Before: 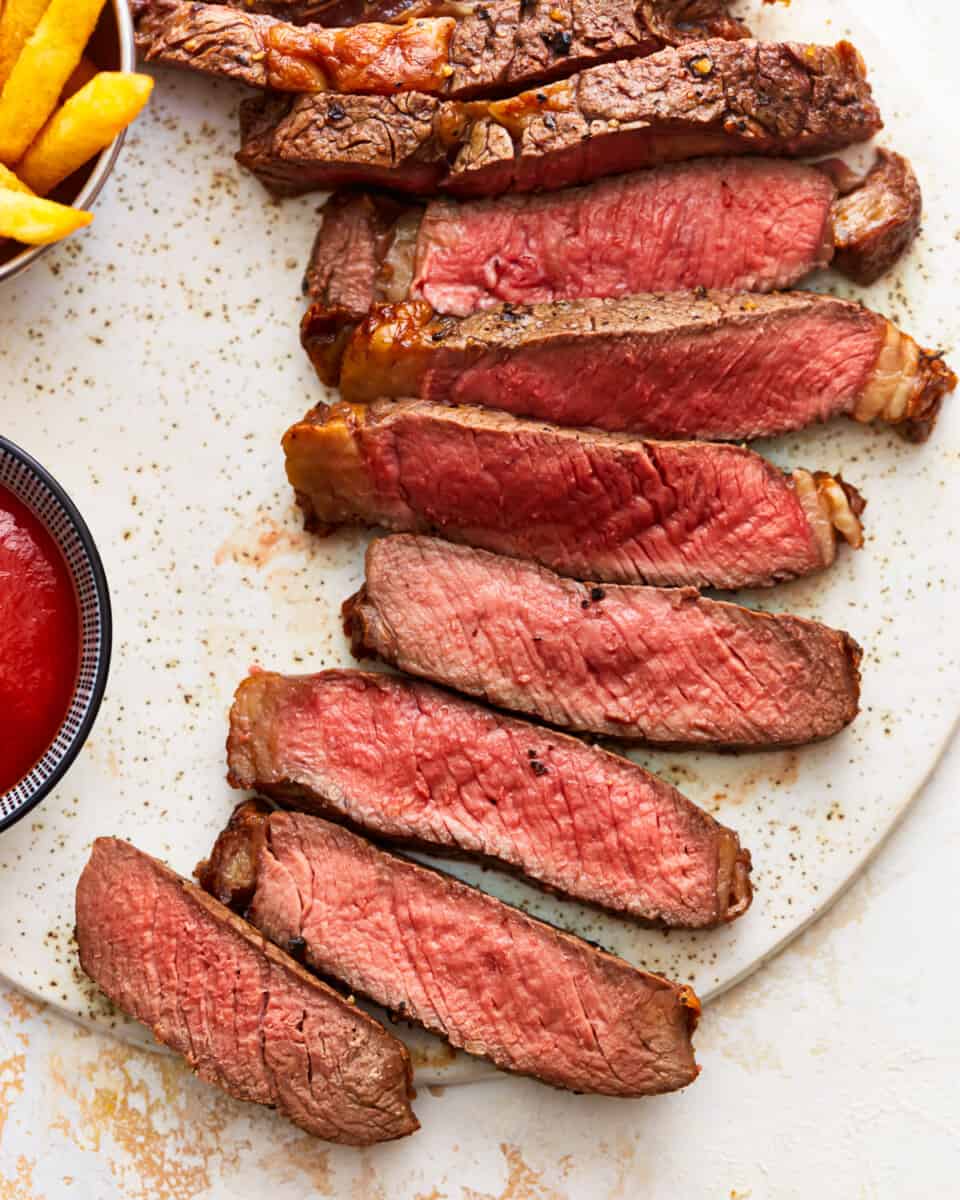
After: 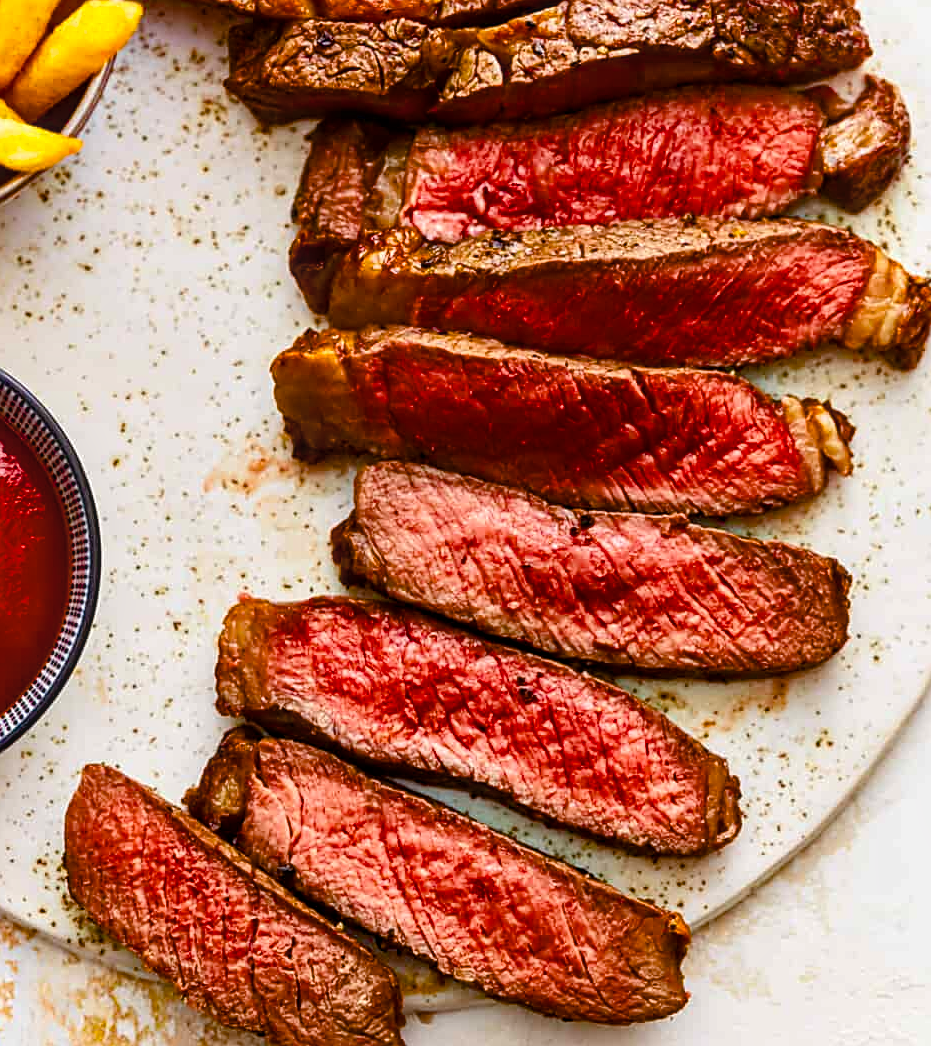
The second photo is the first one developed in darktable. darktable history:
color balance rgb: linear chroma grading › global chroma 14.861%, perceptual saturation grading › global saturation 20%, perceptual saturation grading › highlights -25.3%, perceptual saturation grading › shadows 24.76%, global vibrance 16.316%, saturation formula JzAzBz (2021)
crop: left 1.244%, top 6.157%, right 1.705%, bottom 6.665%
sharpen: amount 0.495
tone equalizer: on, module defaults
local contrast: on, module defaults
